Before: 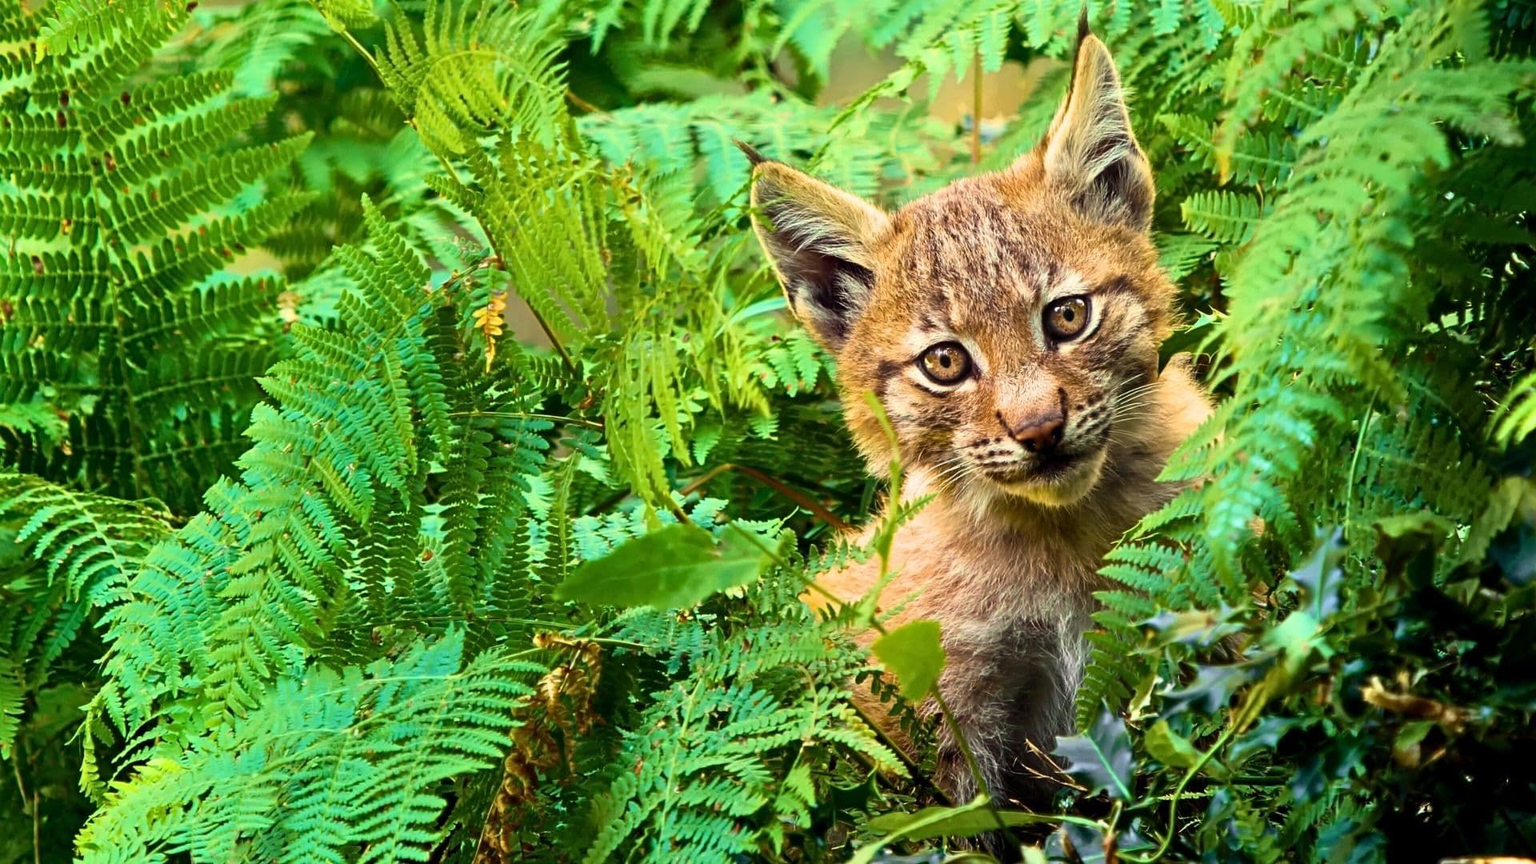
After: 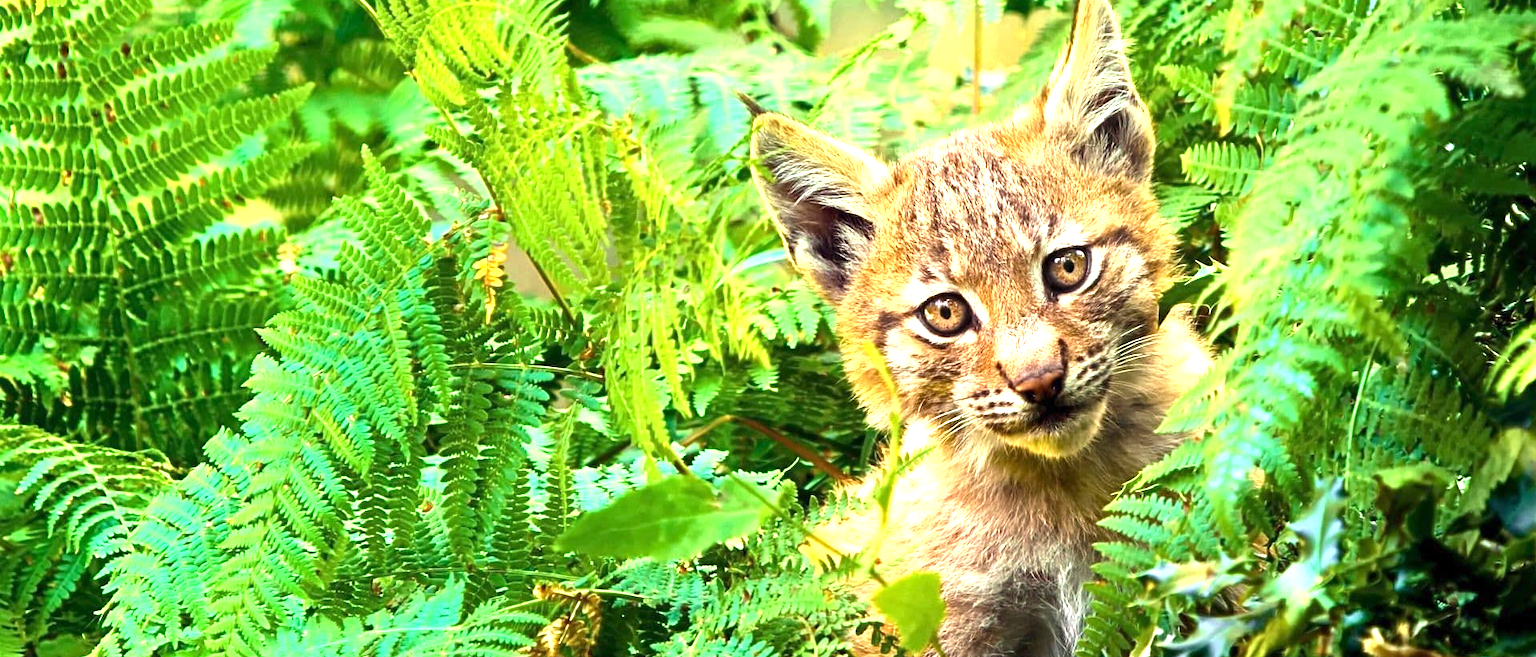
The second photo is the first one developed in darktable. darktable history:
exposure: exposure 1.089 EV, compensate exposure bias true, compensate highlight preservation false
crop: top 5.664%, bottom 18.133%
